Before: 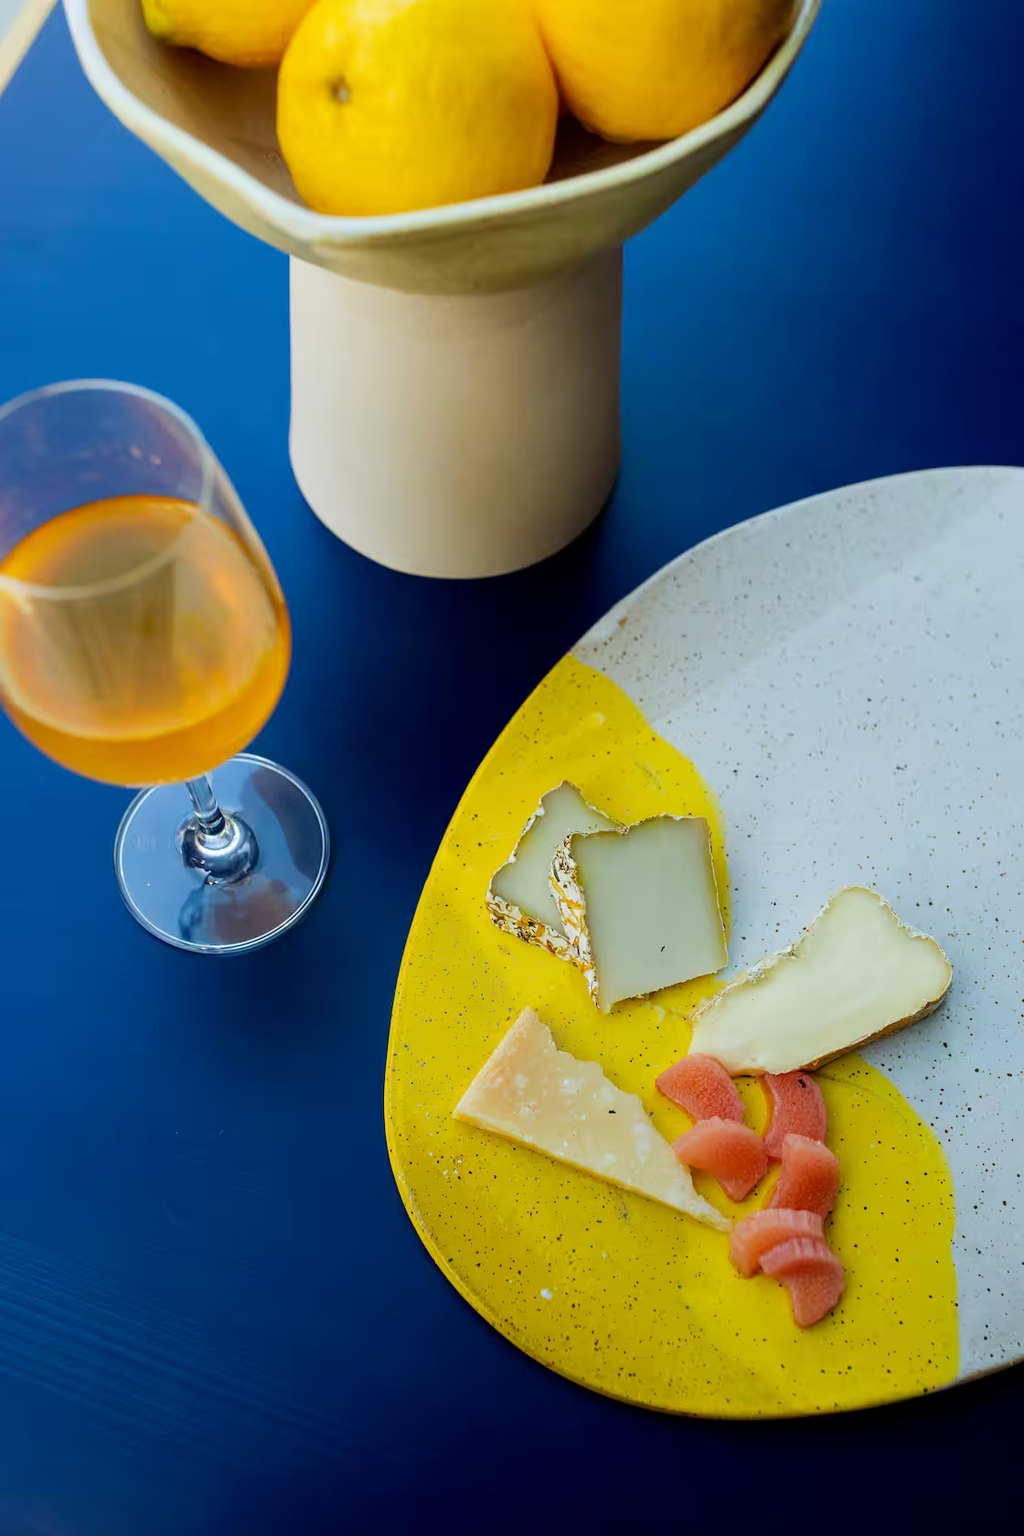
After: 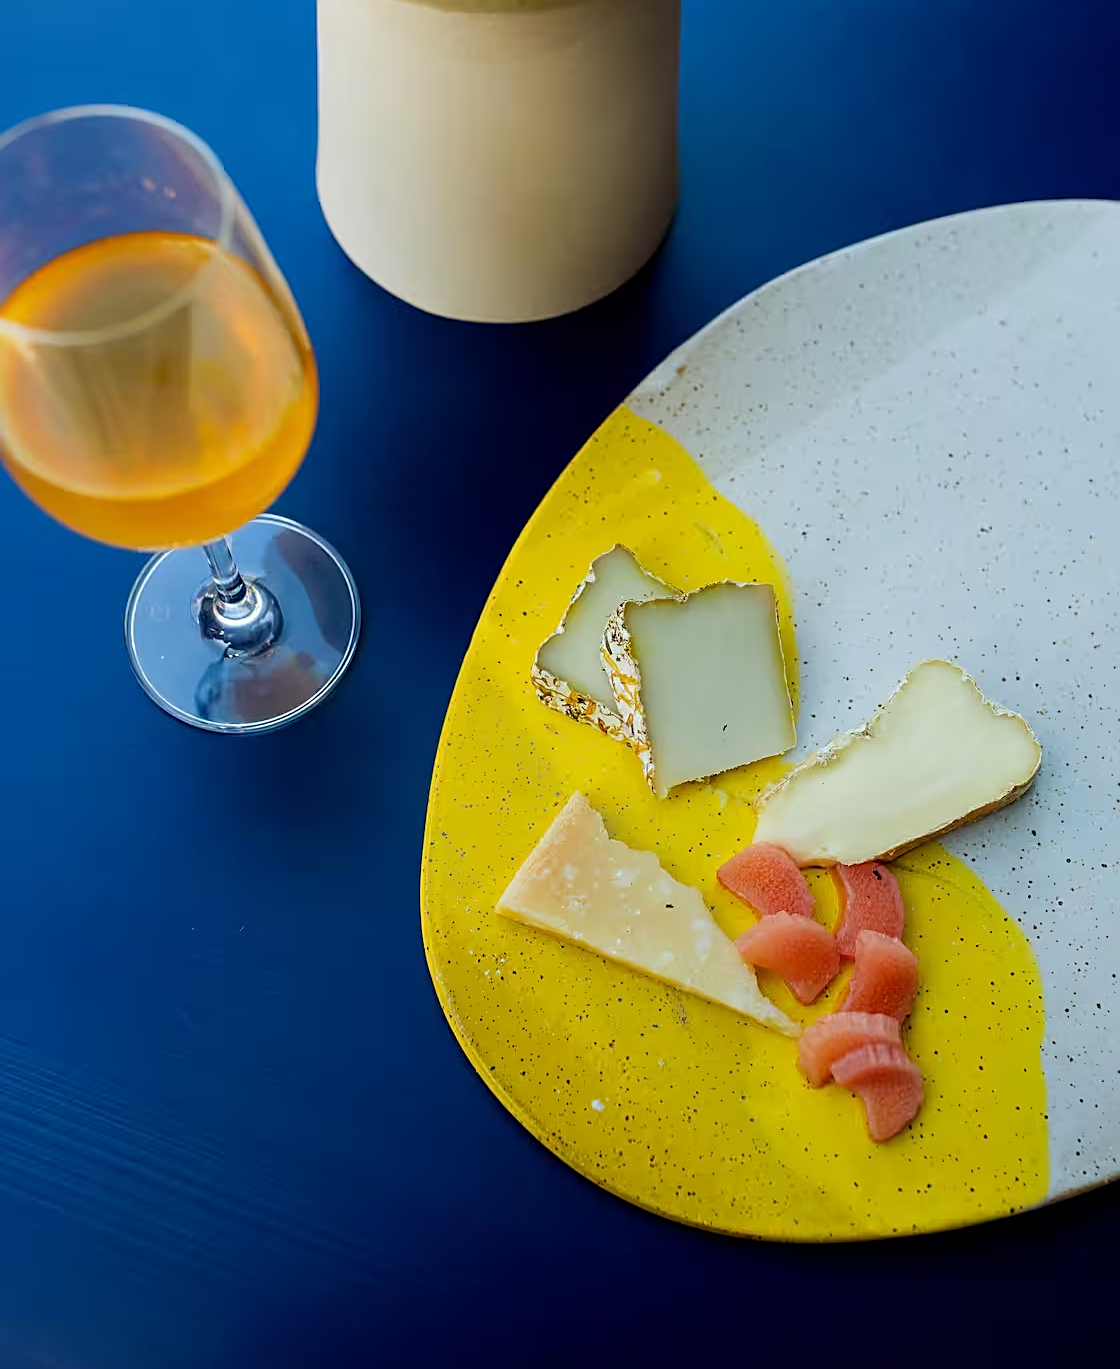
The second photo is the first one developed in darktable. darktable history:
crop and rotate: top 18.507%
sharpen: on, module defaults
